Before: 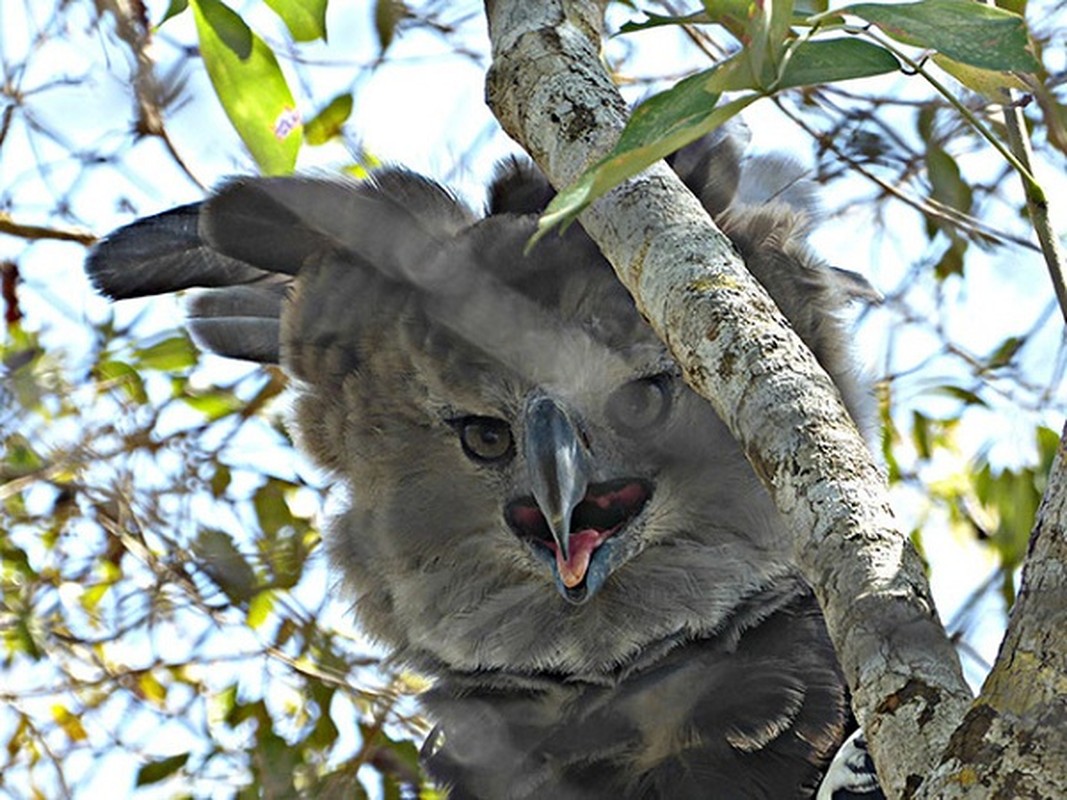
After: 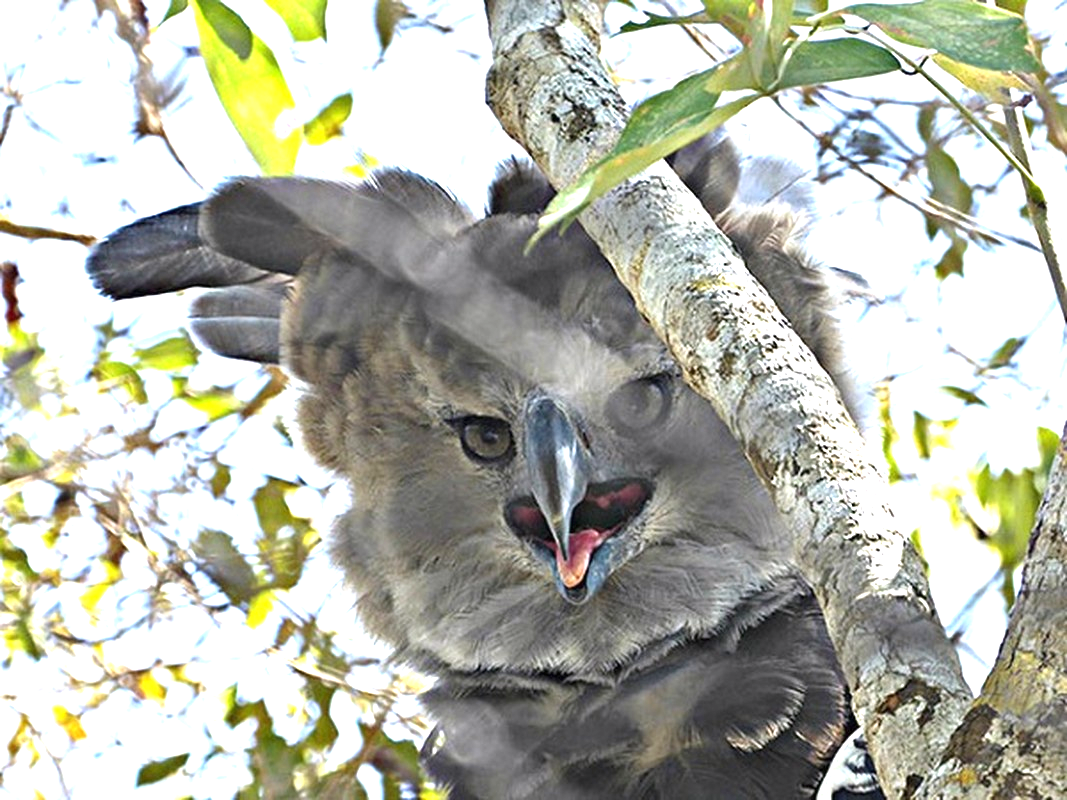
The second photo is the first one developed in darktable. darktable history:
white balance: red 1.009, blue 1.027
exposure: black level correction 0, exposure 1.2 EV, compensate exposure bias true, compensate highlight preservation false
